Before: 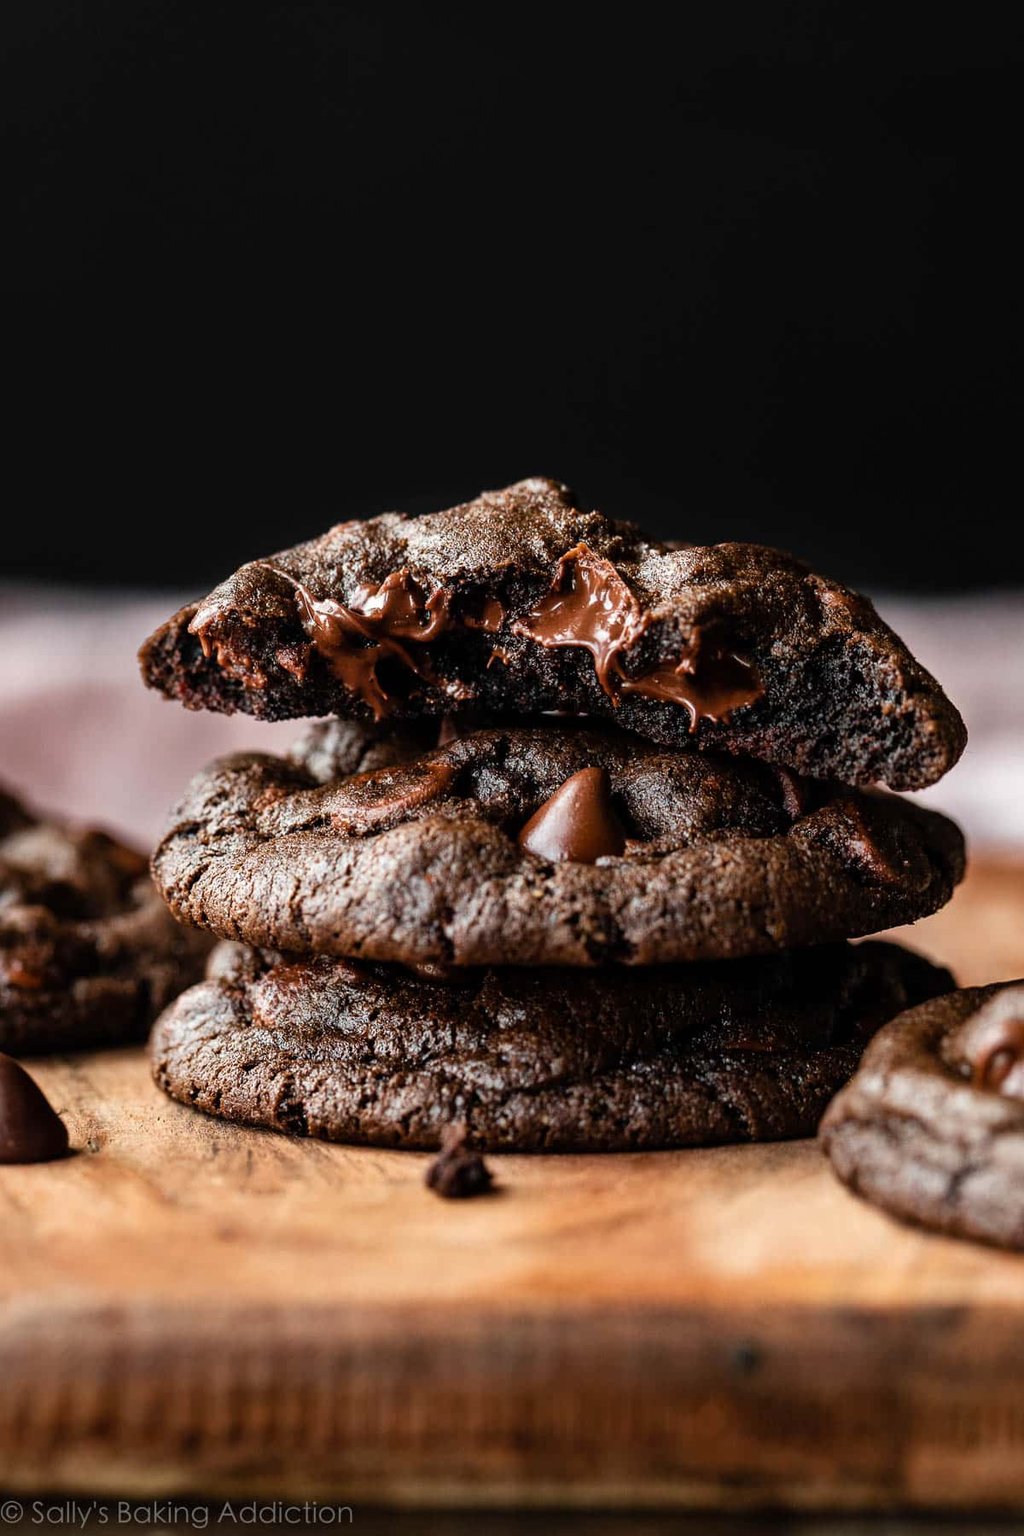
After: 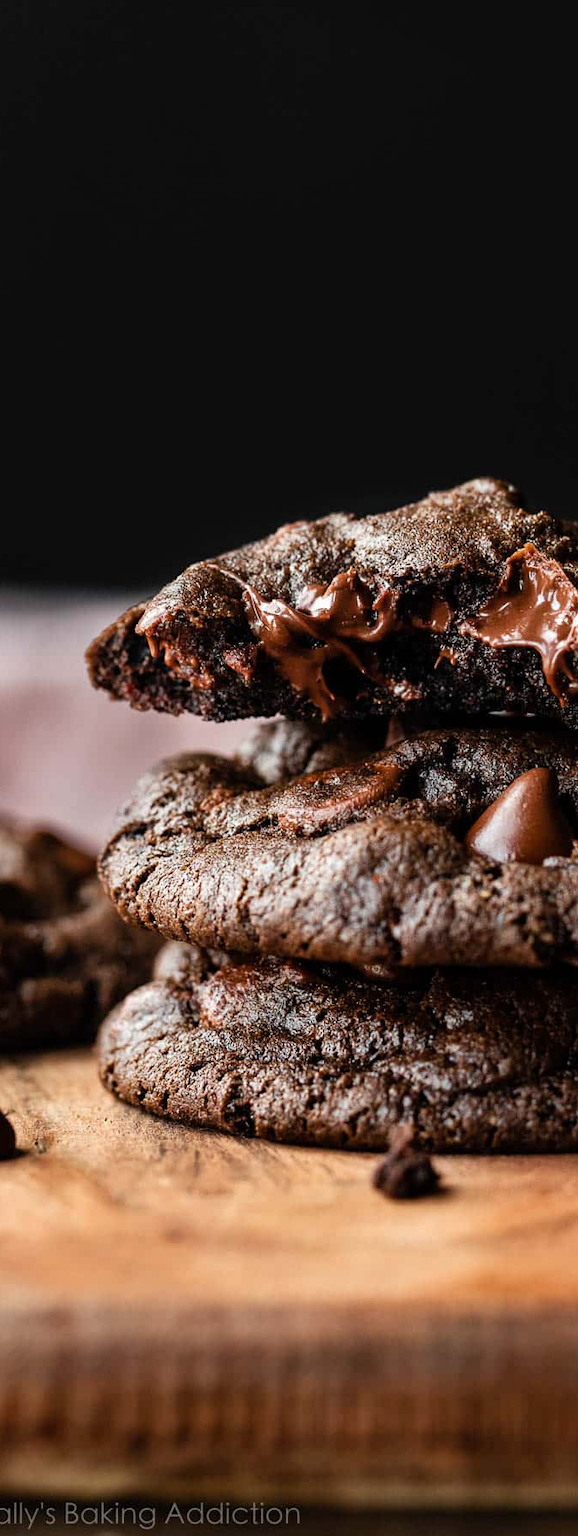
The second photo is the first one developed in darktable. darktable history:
crop: left 5.23%, right 38.187%
